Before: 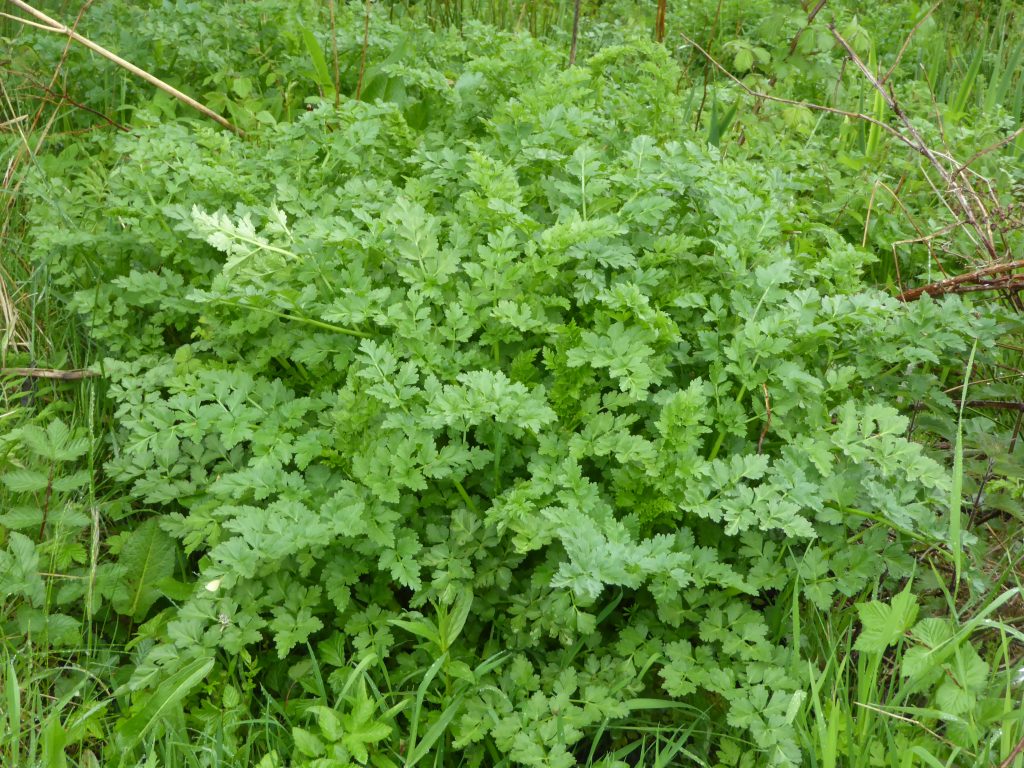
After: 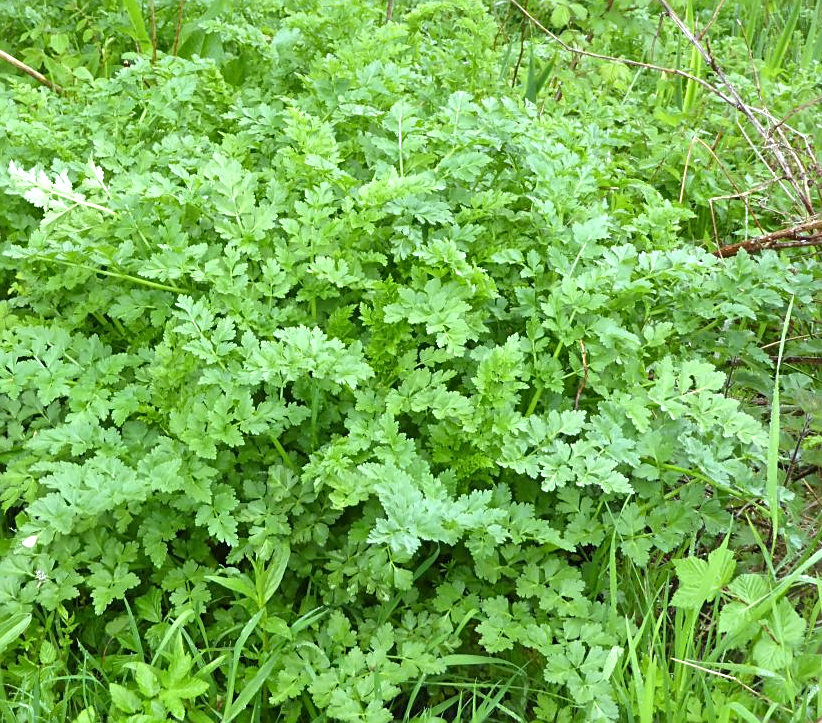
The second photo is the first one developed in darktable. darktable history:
crop and rotate: left 17.959%, top 5.771%, right 1.742%
sharpen: on, module defaults
white balance: red 0.954, blue 1.079
exposure: exposure 0.6 EV, compensate highlight preservation false
